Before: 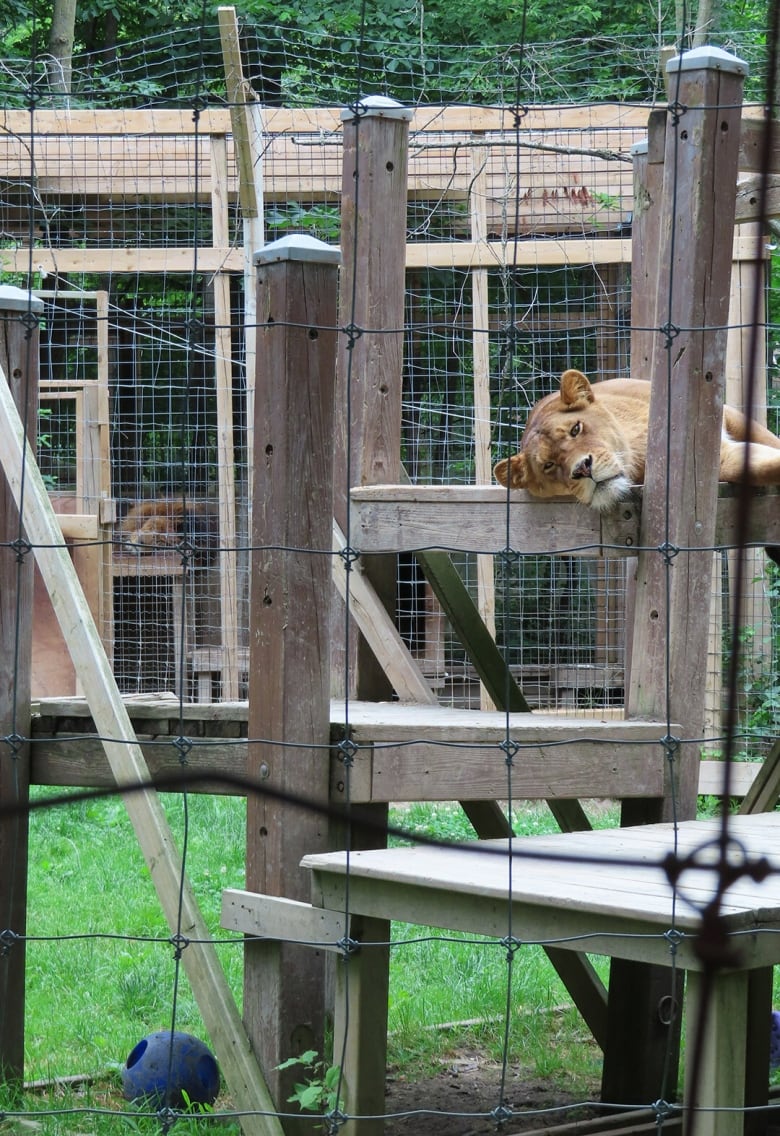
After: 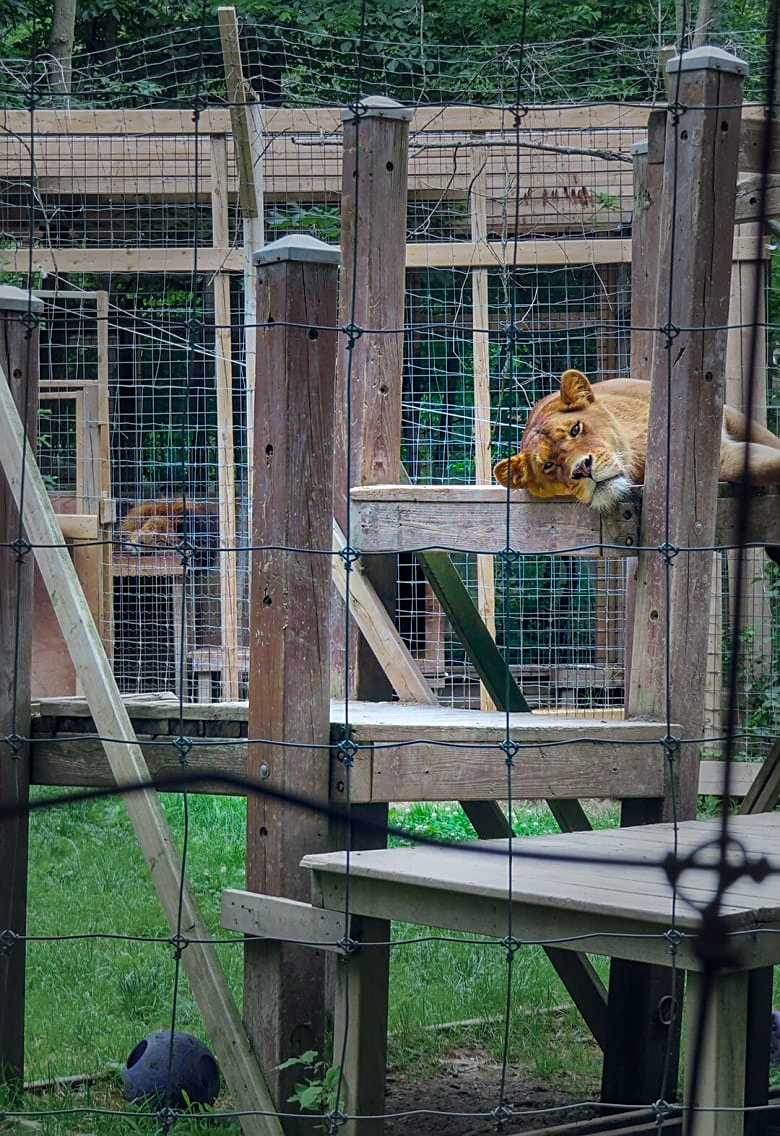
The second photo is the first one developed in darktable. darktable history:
sharpen: on, module defaults
shadows and highlights: shadows 51.85, highlights -28.32, soften with gaussian
vignetting: fall-off start 31.49%, fall-off radius 35.15%, unbound false
color balance rgb: global offset › chroma 0.143%, global offset › hue 253.84°, linear chroma grading › global chroma 20.587%, perceptual saturation grading › global saturation 30.611%, global vibrance 39.177%
local contrast: on, module defaults
